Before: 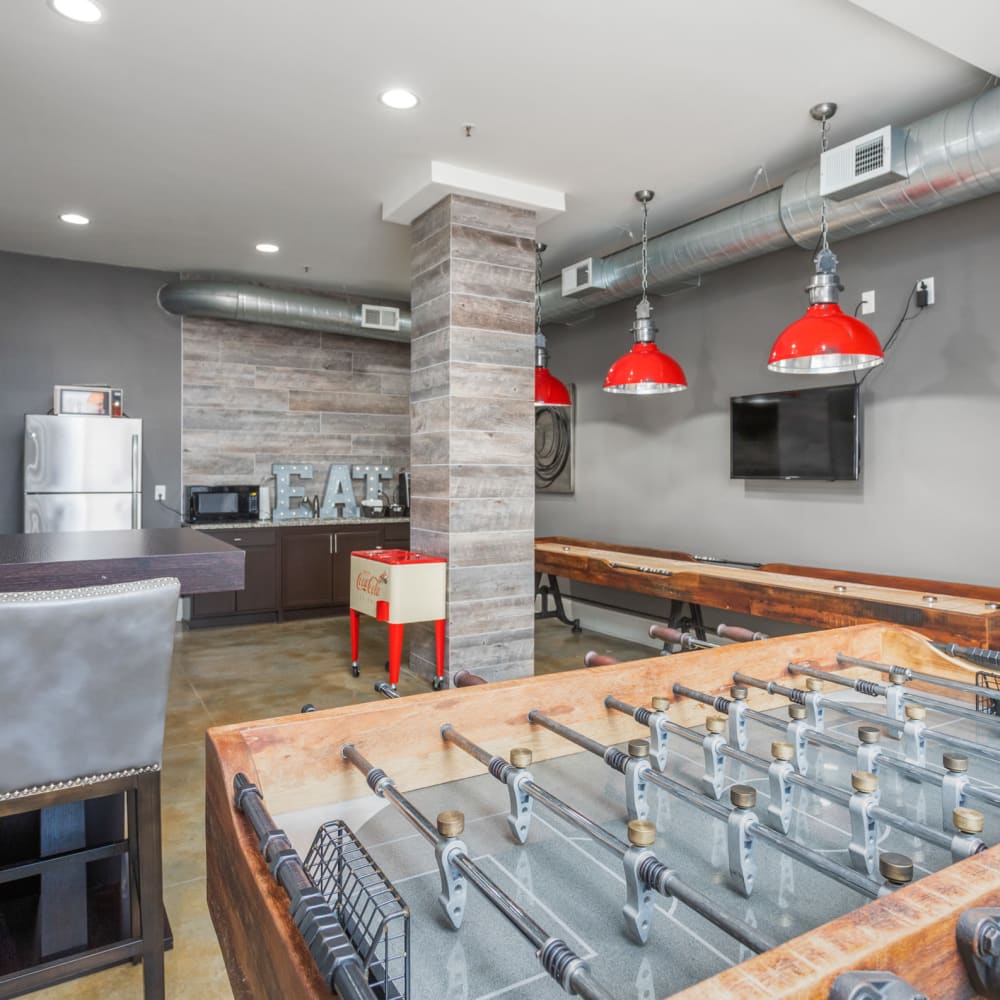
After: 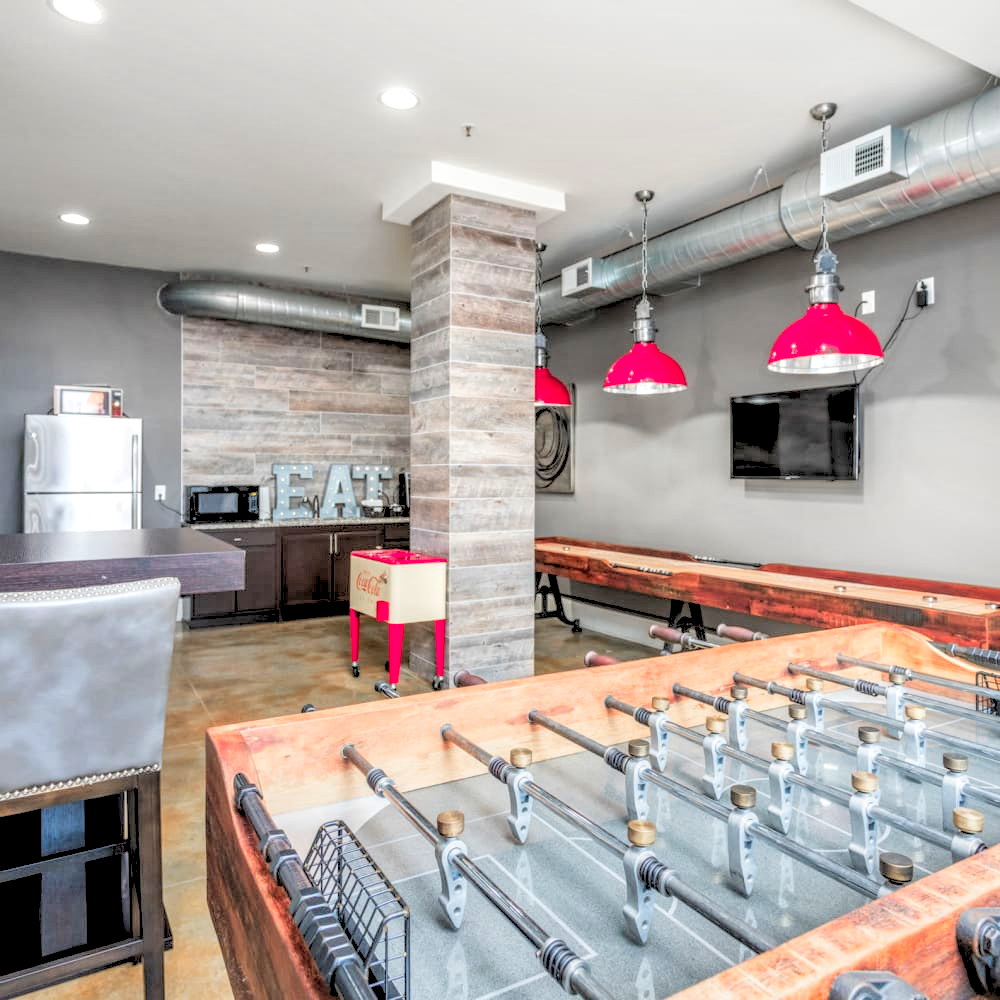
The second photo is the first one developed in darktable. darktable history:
rgb levels: levels [[0.027, 0.429, 0.996], [0, 0.5, 1], [0, 0.5, 1]]
contrast brightness saturation: contrast 0.08, saturation 0.02
color zones: curves: ch1 [(0.263, 0.53) (0.376, 0.287) (0.487, 0.512) (0.748, 0.547) (1, 0.513)]; ch2 [(0.262, 0.45) (0.751, 0.477)], mix 31.98%
local contrast: detail 140%
